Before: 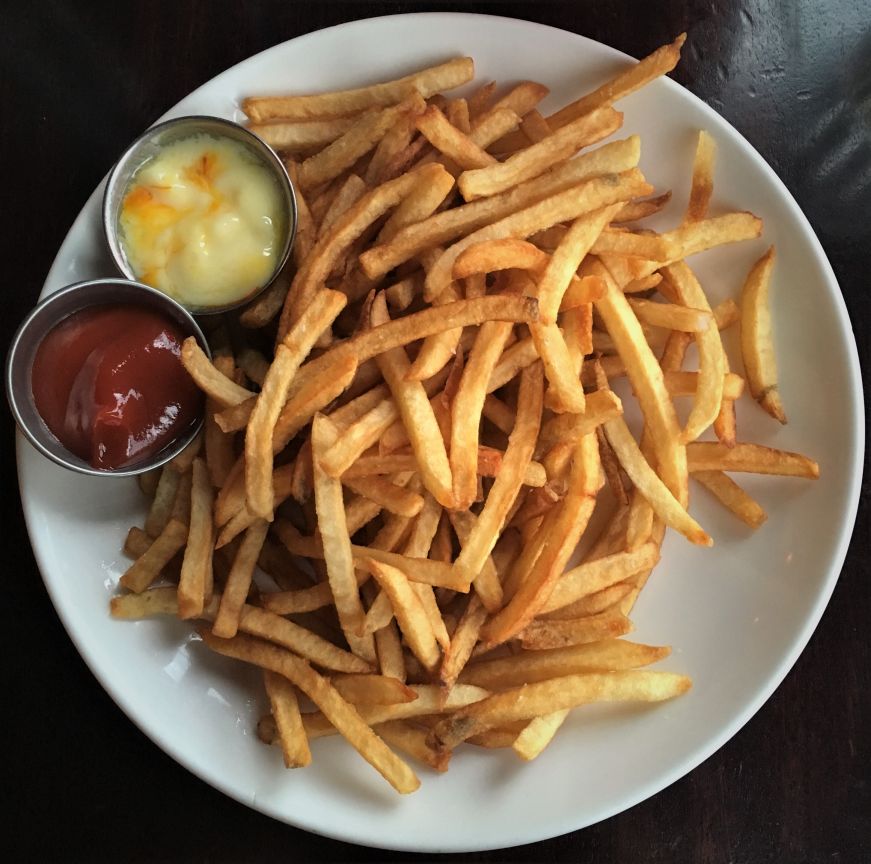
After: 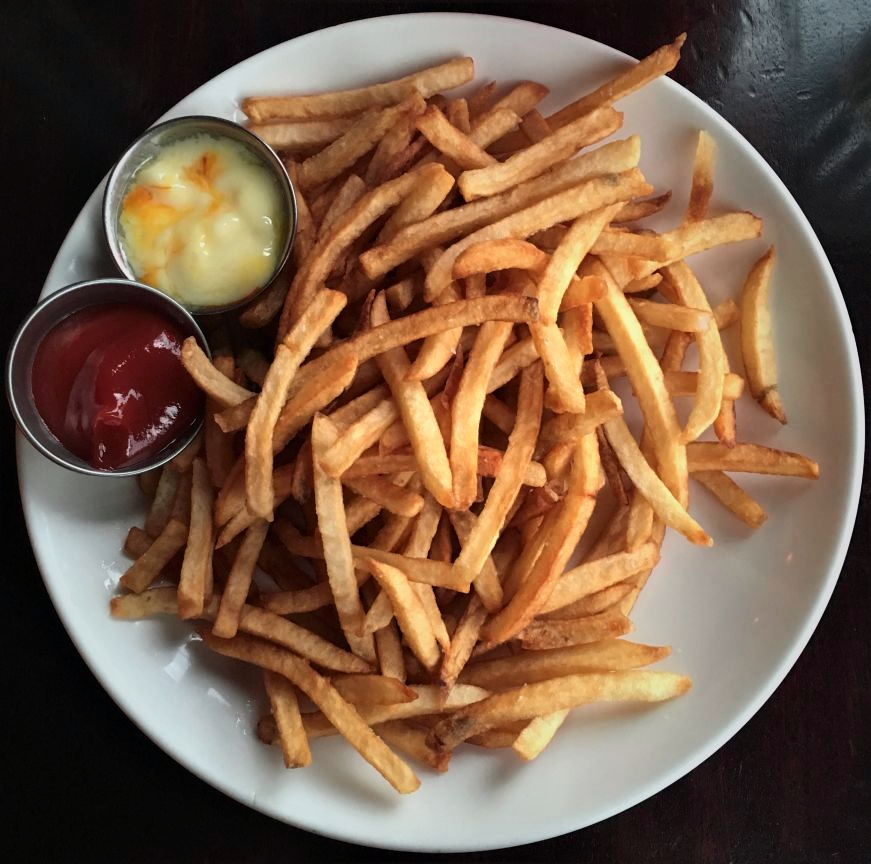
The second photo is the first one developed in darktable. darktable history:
tone curve: curves: ch0 [(0, 0) (0.227, 0.17) (0.766, 0.774) (1, 1)]; ch1 [(0, 0) (0.114, 0.127) (0.437, 0.452) (0.498, 0.498) (0.529, 0.541) (0.579, 0.589) (1, 1)]; ch2 [(0, 0) (0.233, 0.259) (0.493, 0.492) (0.587, 0.573) (1, 1)], color space Lab, independent channels, preserve colors none
